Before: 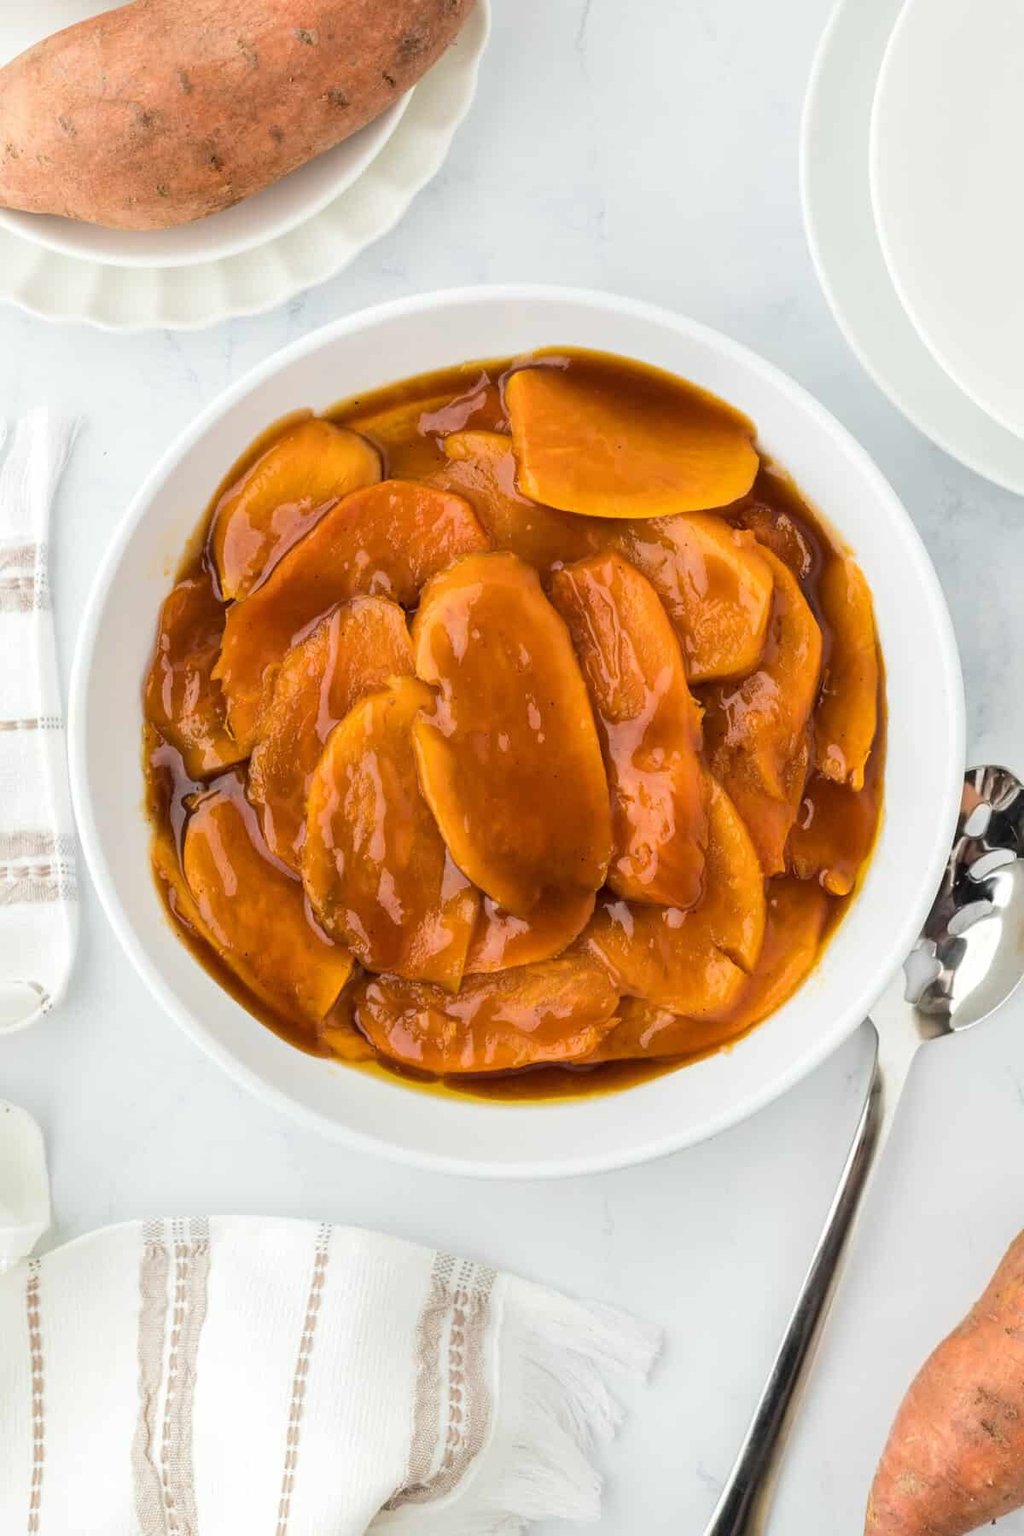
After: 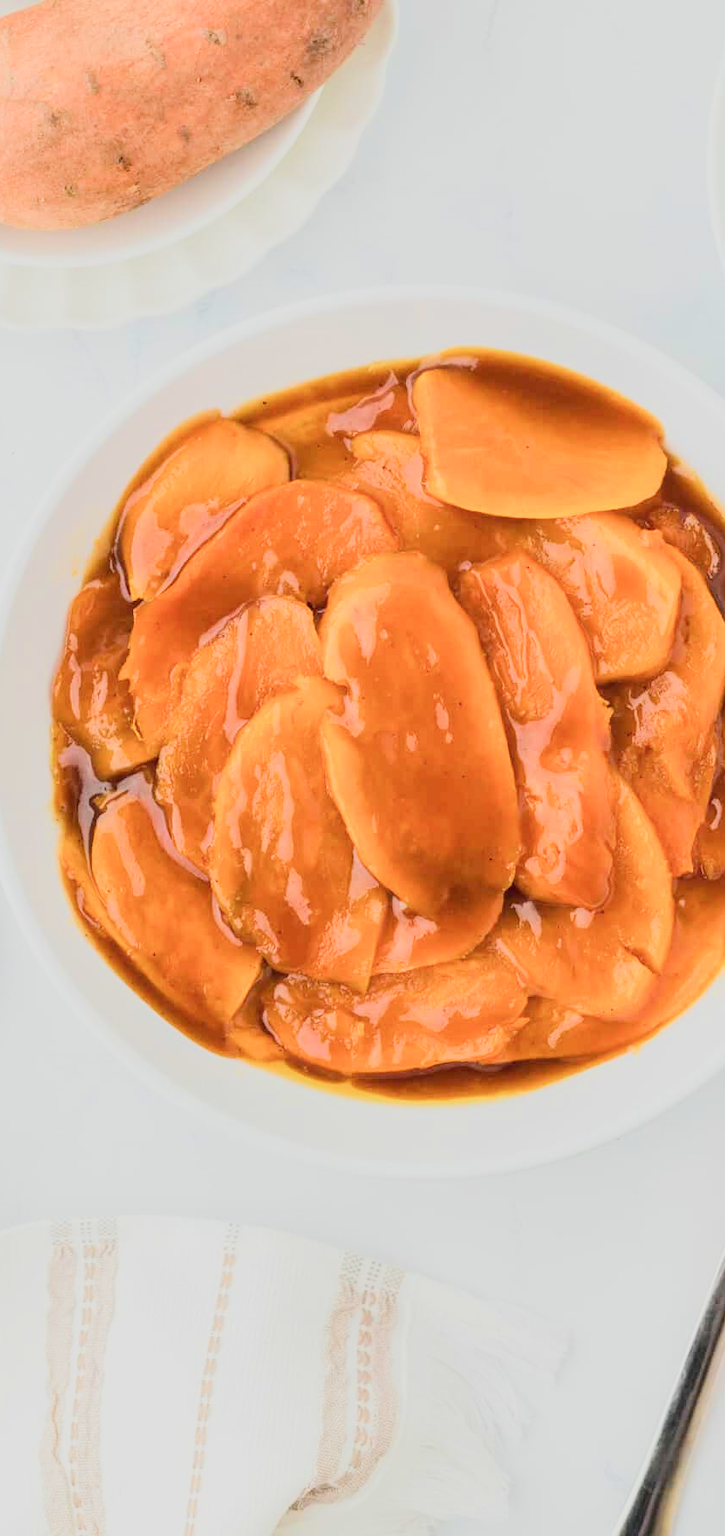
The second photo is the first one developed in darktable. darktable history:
exposure: black level correction 0, exposure 1.2 EV, compensate highlight preservation false
filmic rgb: black relative exposure -16 EV, white relative exposure 6.93 EV, threshold 3.02 EV, hardness 4.66, preserve chrominance RGB euclidean norm, color science v5 (2021), contrast in shadows safe, contrast in highlights safe, enable highlight reconstruction true
crop and rotate: left 9.049%, right 20.113%
